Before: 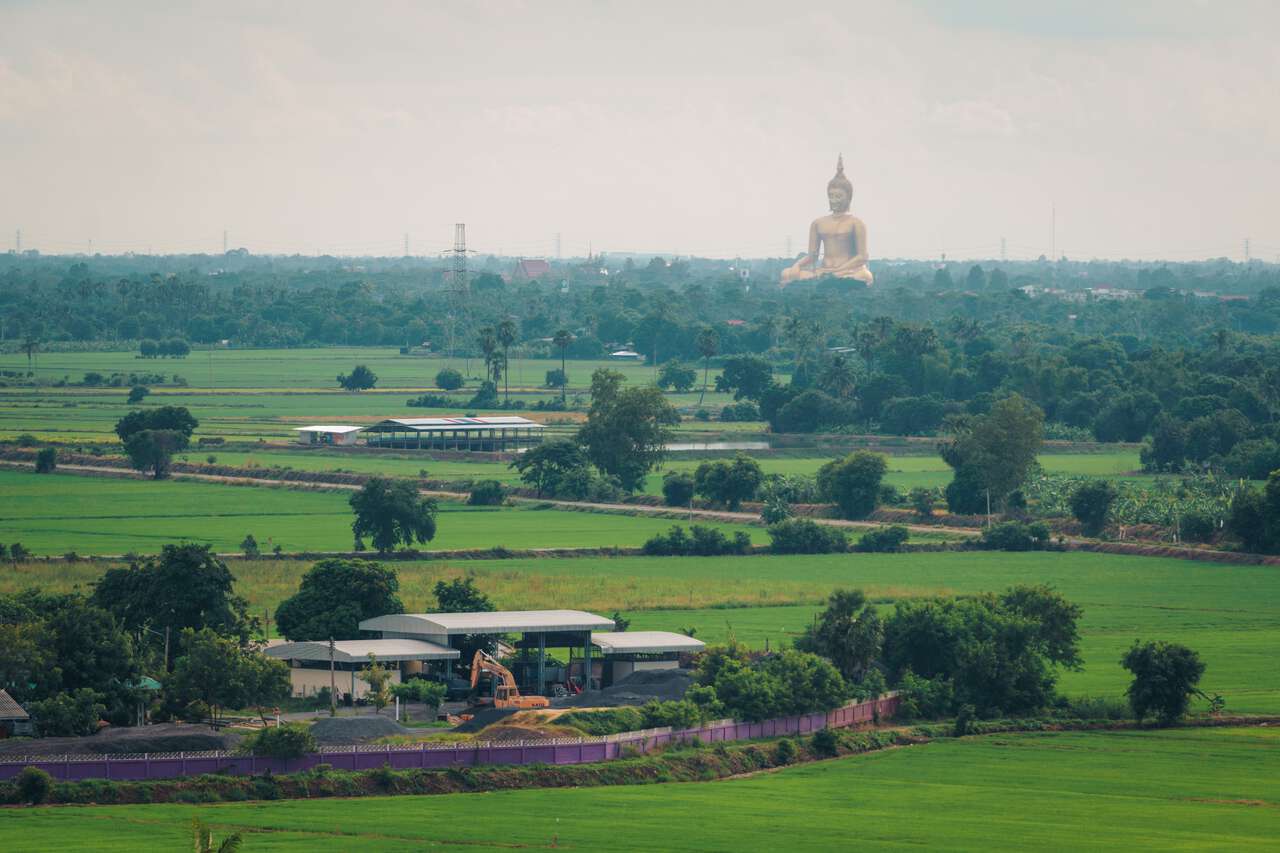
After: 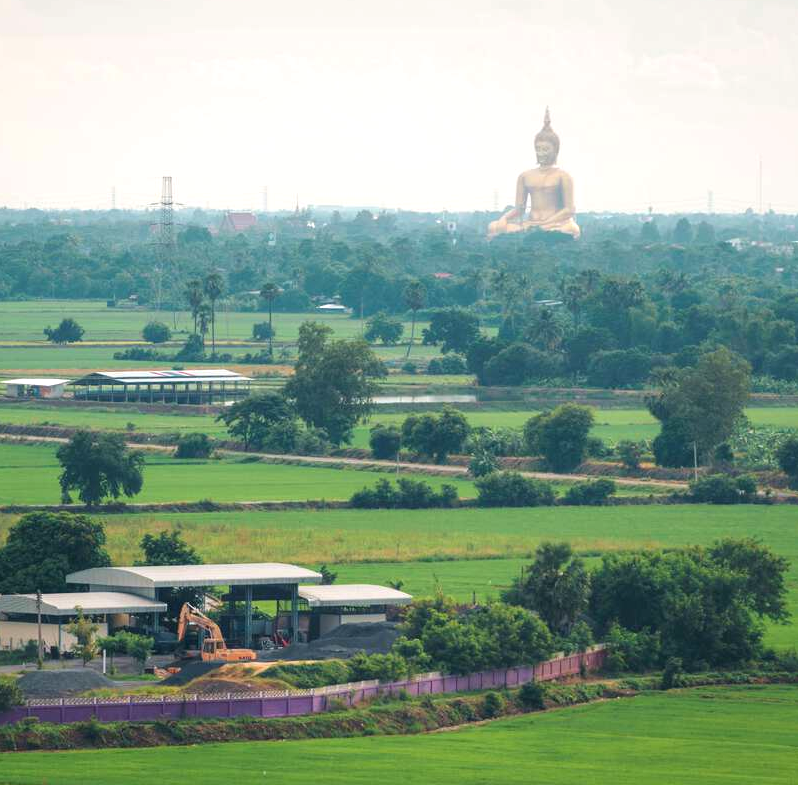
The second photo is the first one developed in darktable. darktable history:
crop and rotate: left 22.918%, top 5.629%, right 14.711%, bottom 2.247%
exposure: black level correction 0, exposure 0.5 EV, compensate highlight preservation false
